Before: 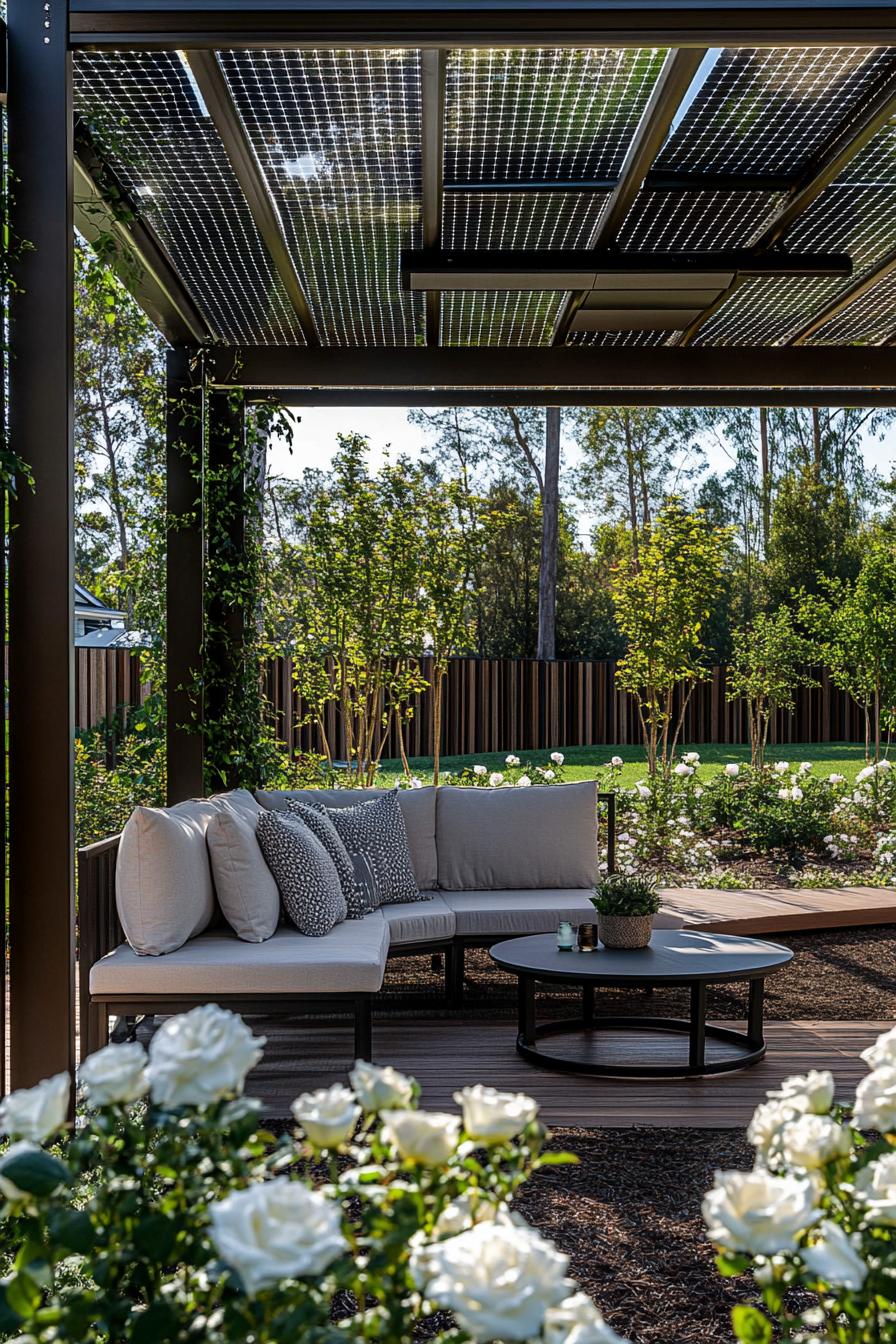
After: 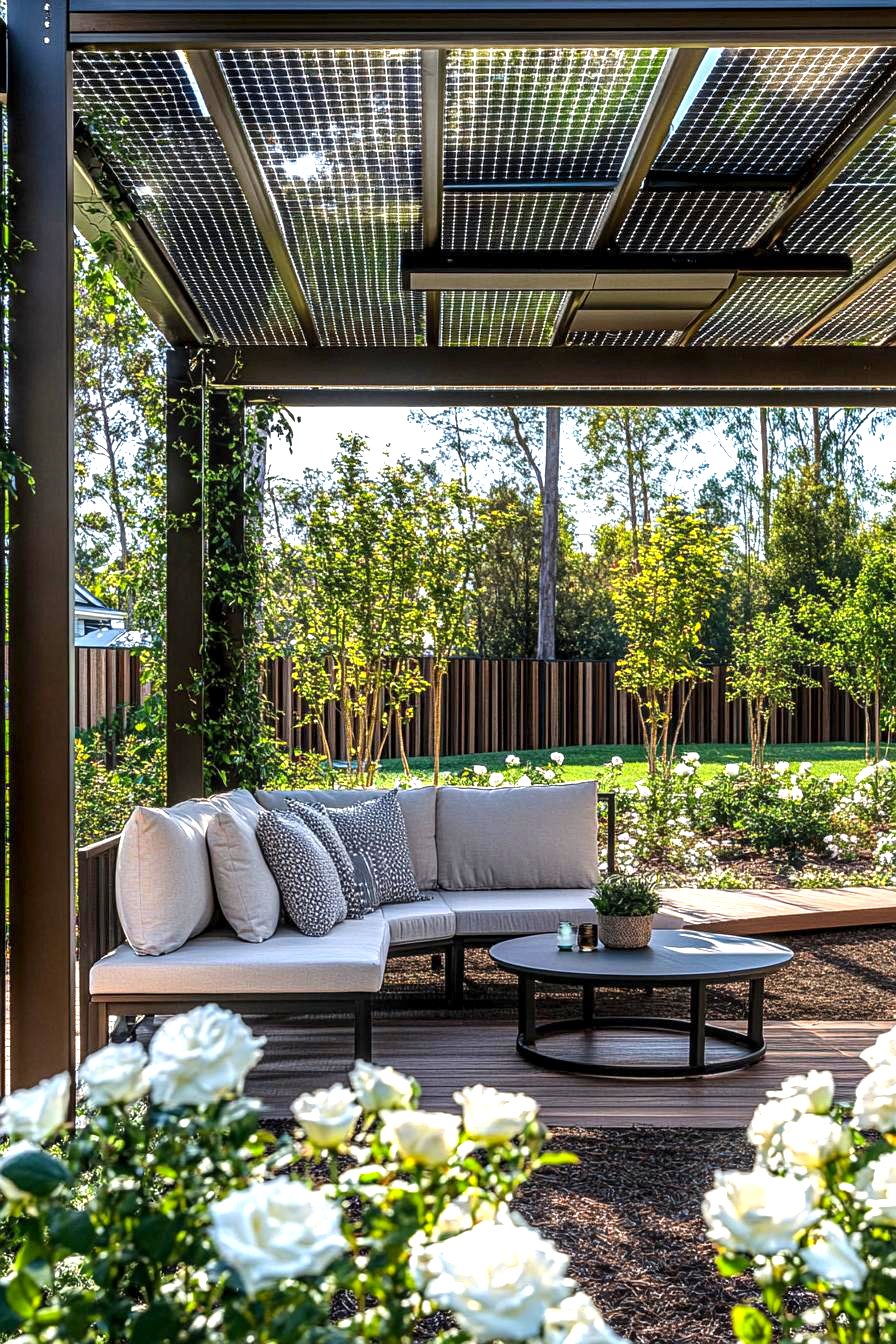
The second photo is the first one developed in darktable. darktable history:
local contrast: detail 130%
color correction: highlights b* 0.027, saturation 1.14
exposure: black level correction 0, exposure 1.001 EV, compensate exposure bias true, compensate highlight preservation false
